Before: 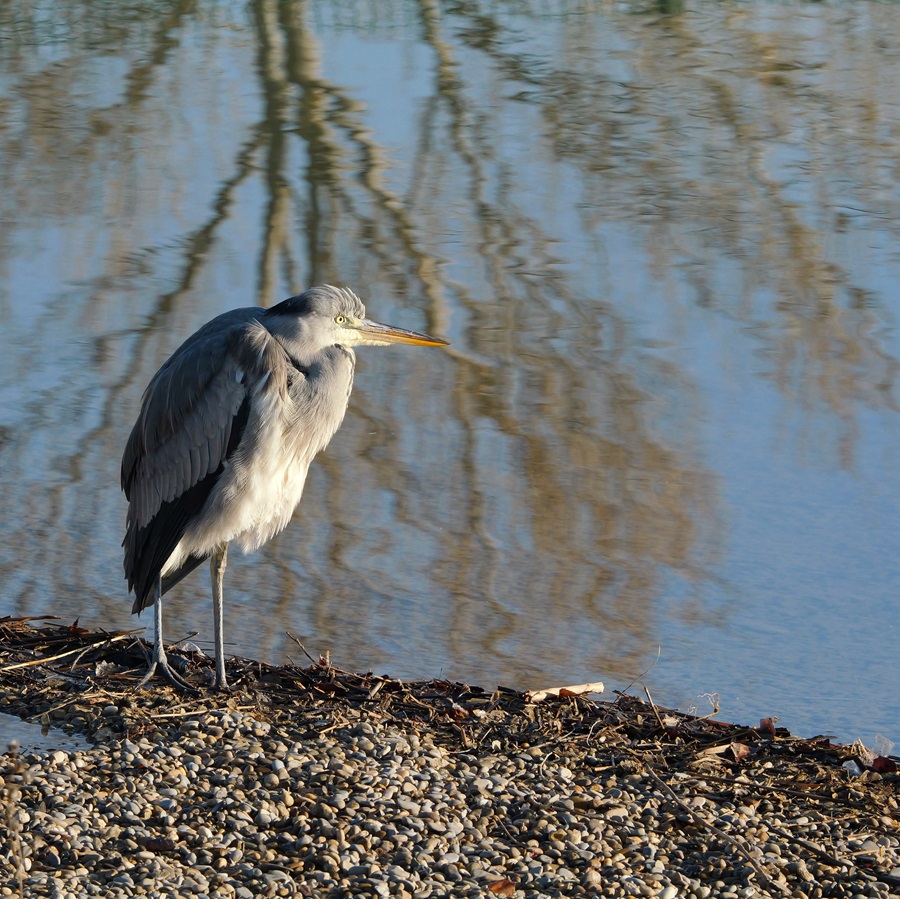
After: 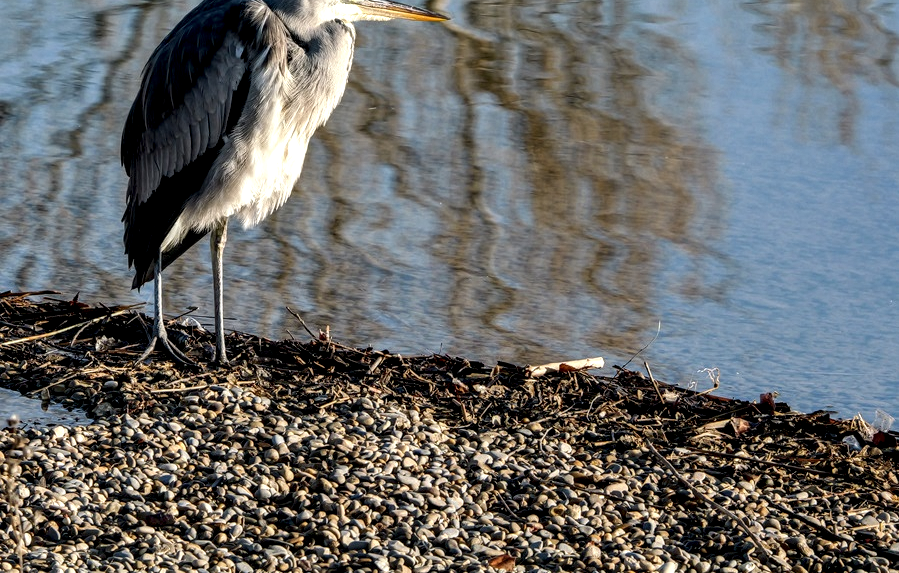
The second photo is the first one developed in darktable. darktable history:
crop and rotate: top 36.244%
shadows and highlights: soften with gaussian
local contrast: highlights 22%, detail 196%
